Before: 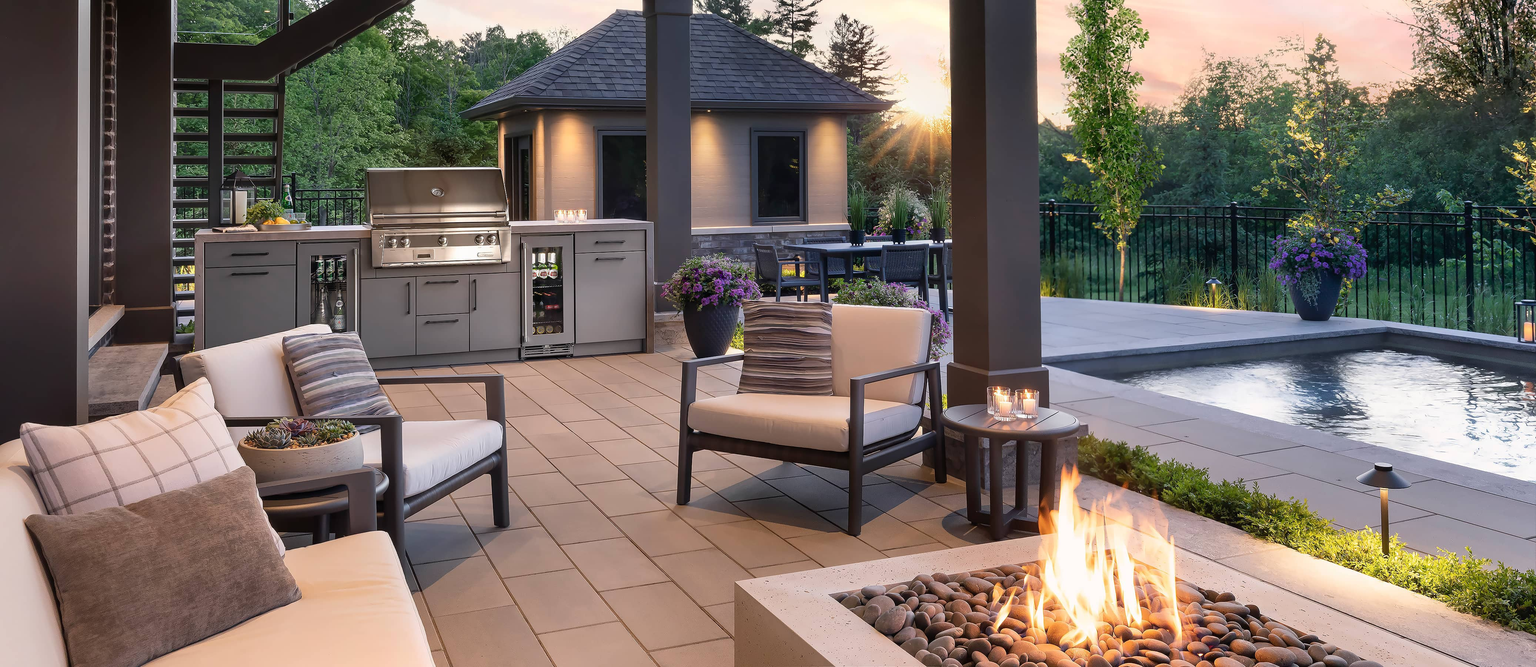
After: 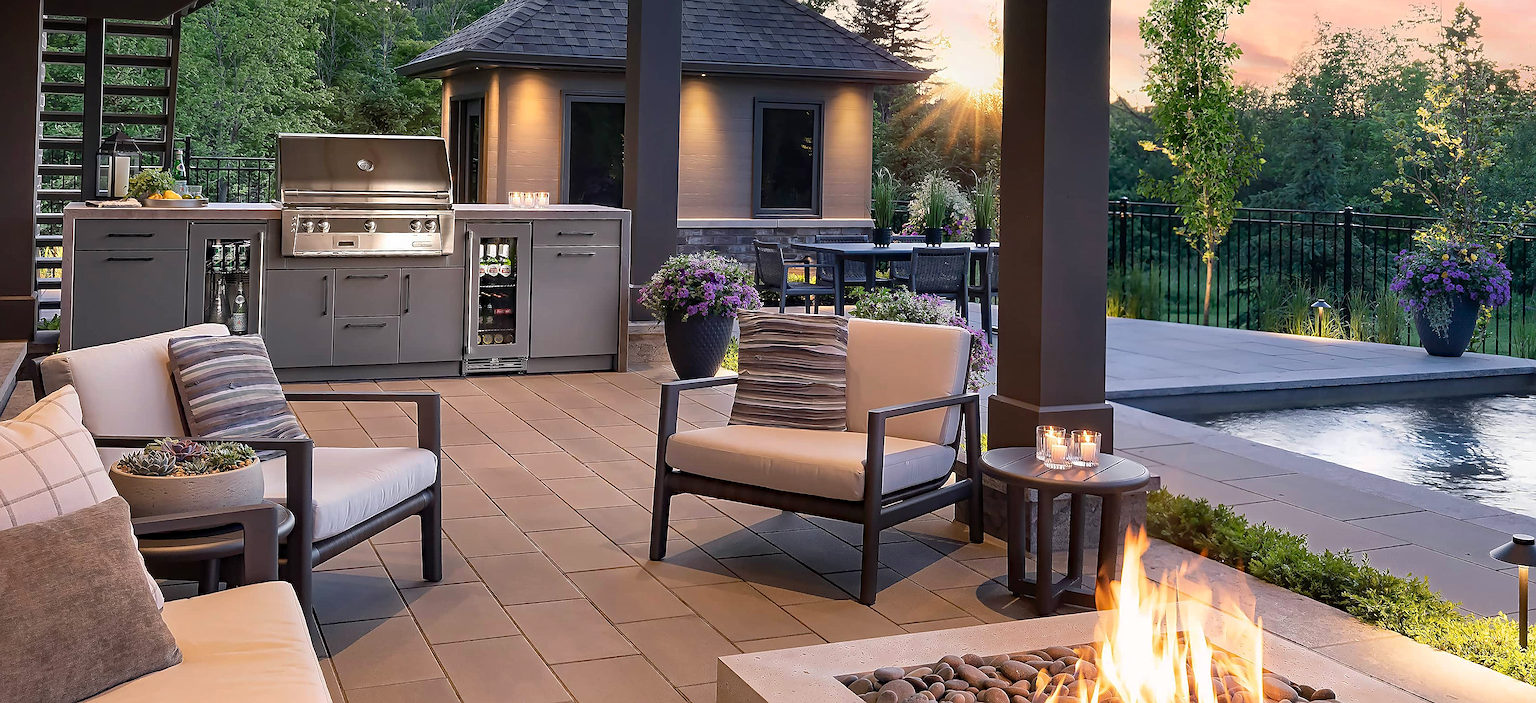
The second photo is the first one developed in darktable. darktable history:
sharpen: on, module defaults
rotate and perspective: rotation 1.72°, automatic cropping off
crop and rotate: left 10.071%, top 10.071%, right 10.02%, bottom 10.02%
haze removal: strength 0.29, distance 0.25, compatibility mode true, adaptive false
